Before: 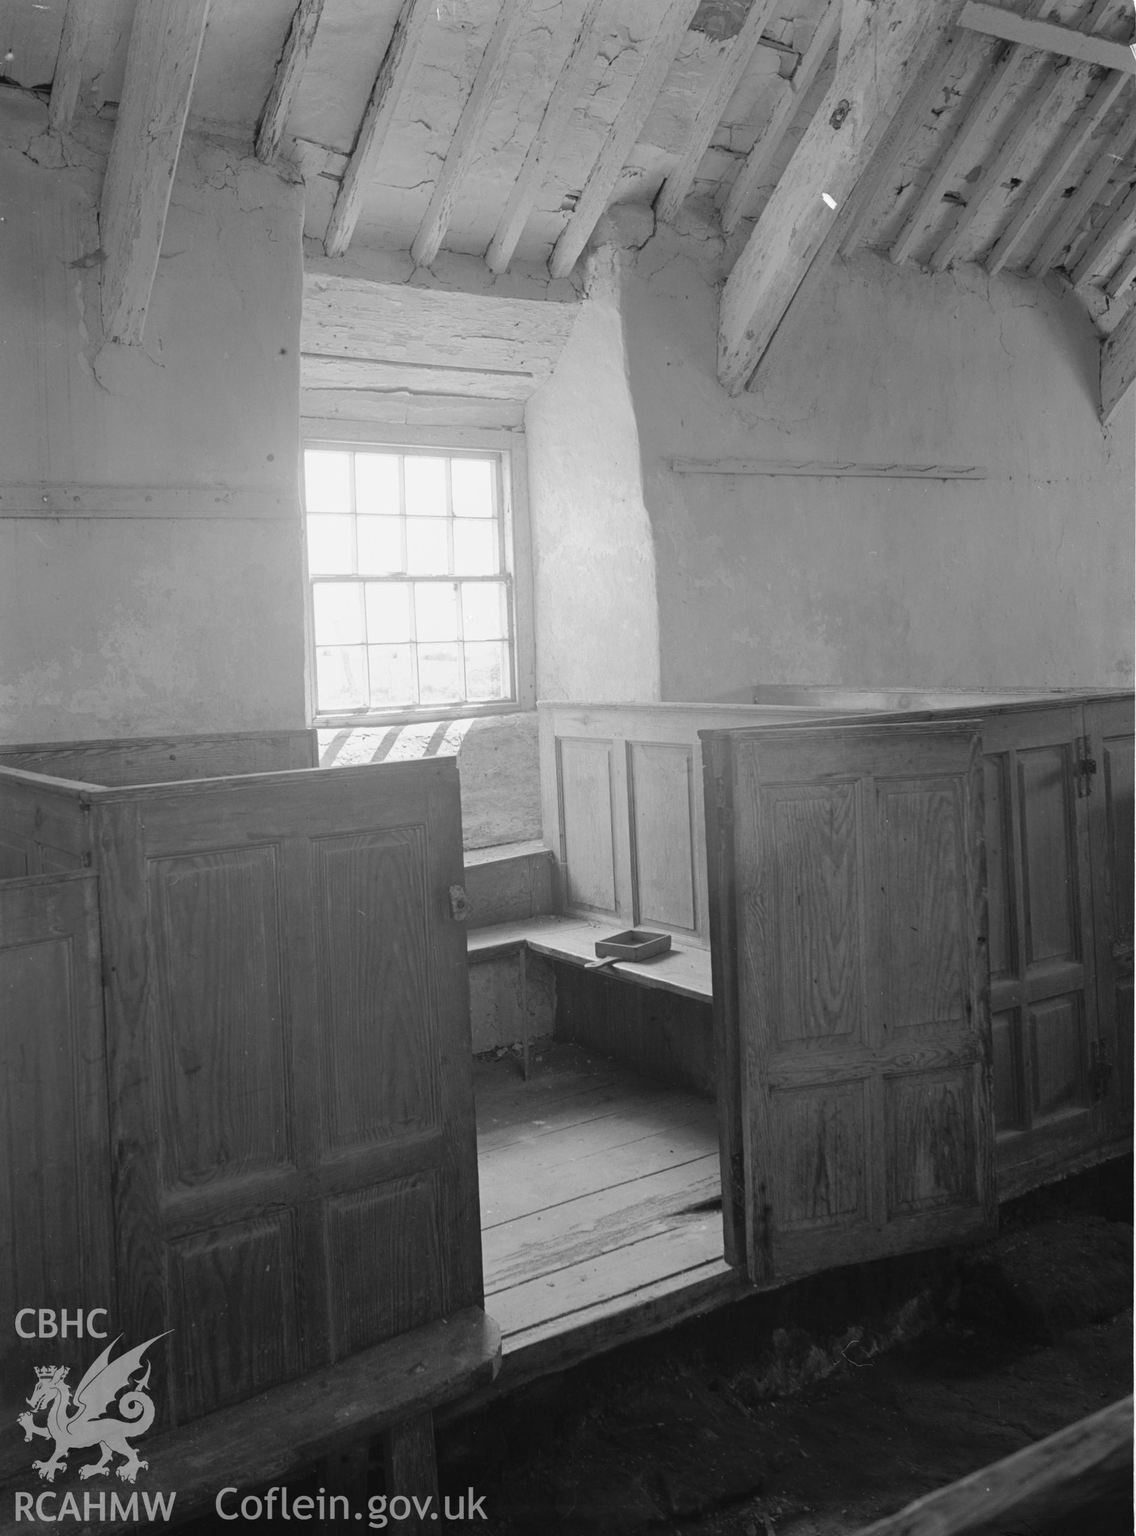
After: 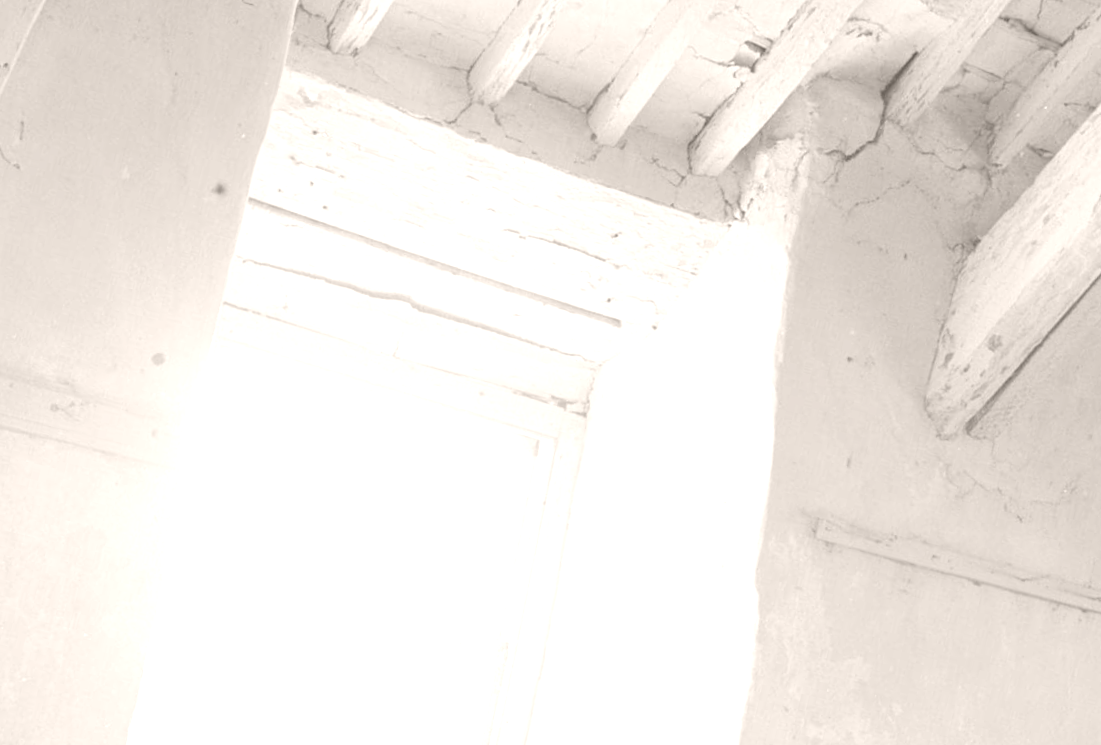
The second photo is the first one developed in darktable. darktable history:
rotate and perspective: rotation 13.27°, automatic cropping off
colorize: hue 34.49°, saturation 35.33%, source mix 100%, lightness 55%, version 1
crop: left 28.64%, top 16.832%, right 26.637%, bottom 58.055%
